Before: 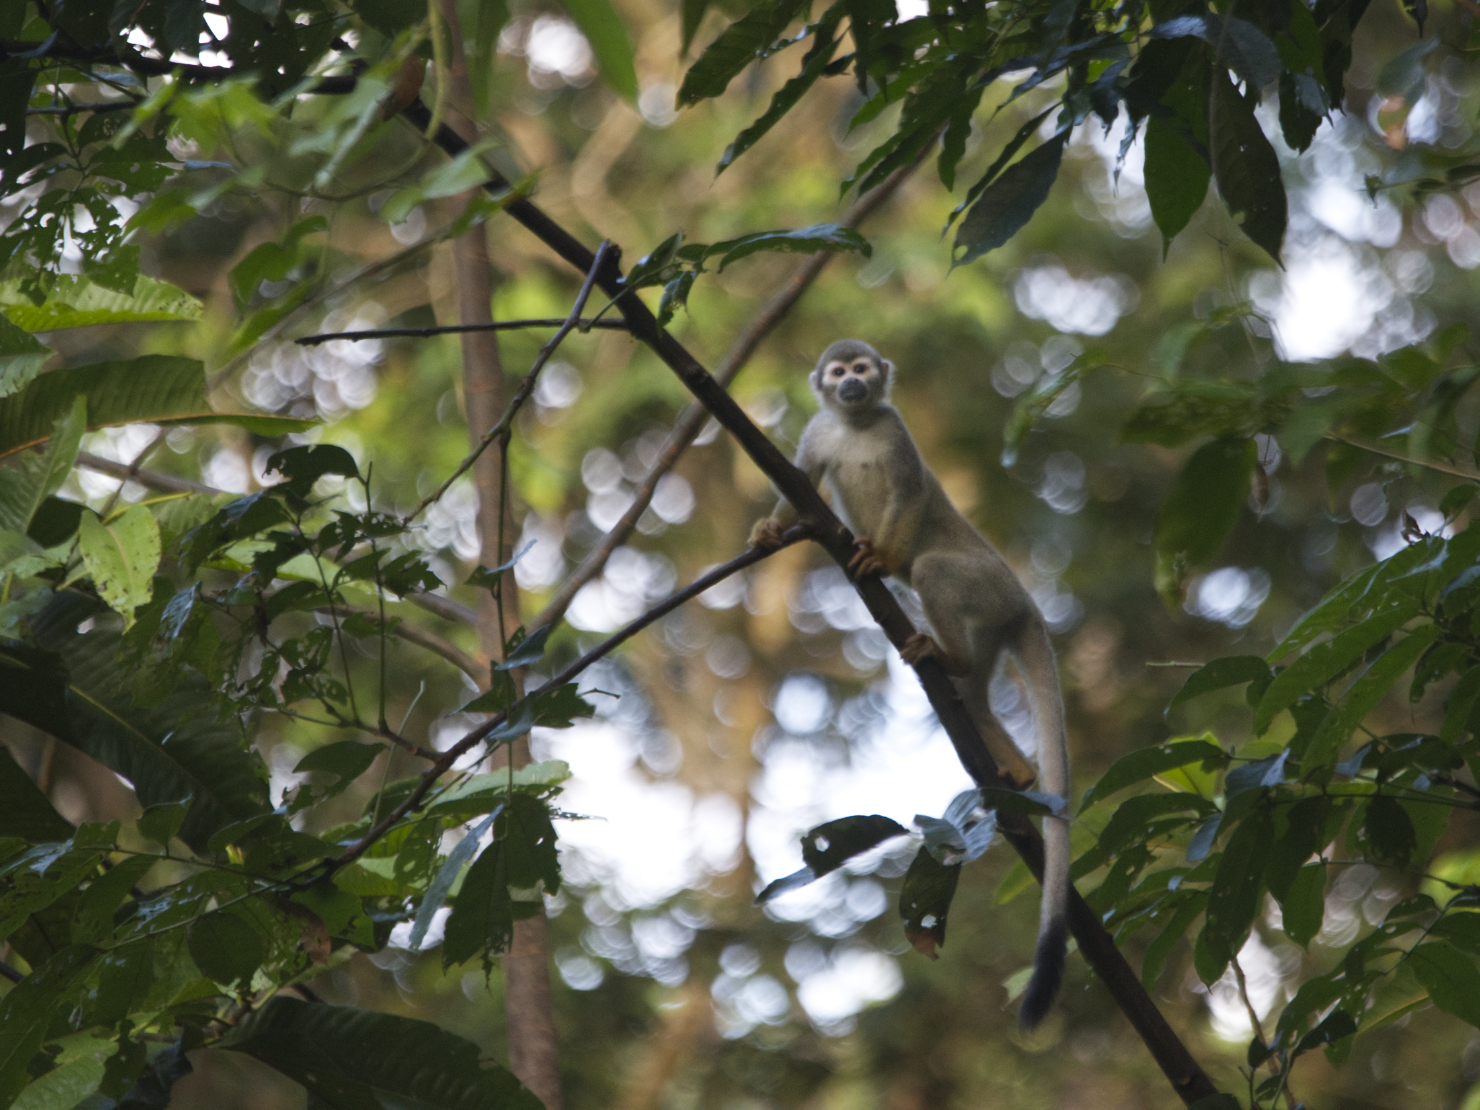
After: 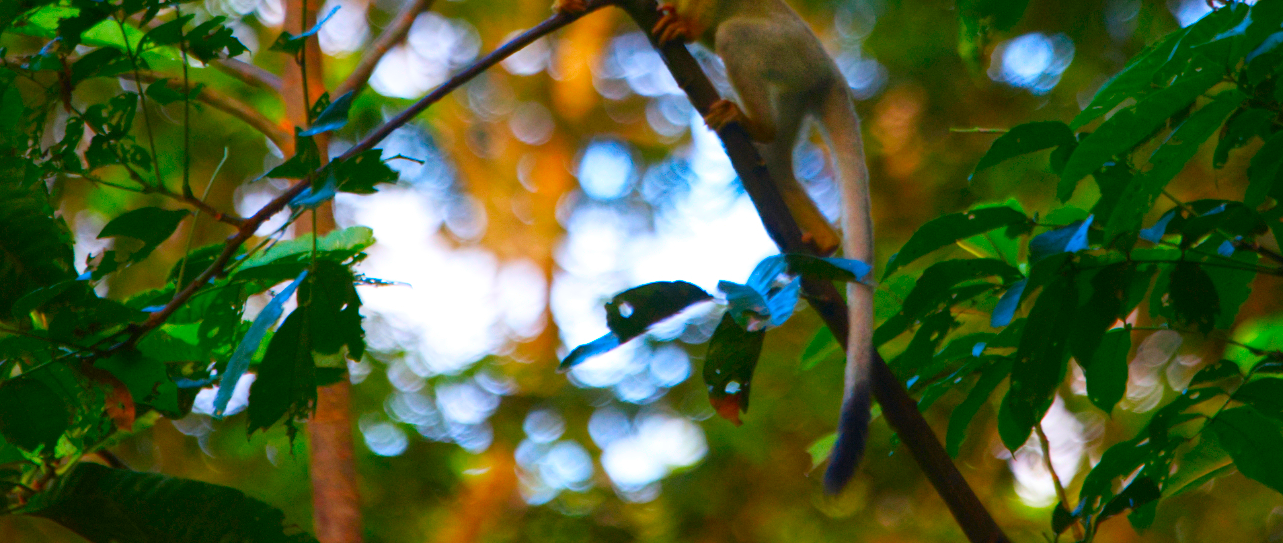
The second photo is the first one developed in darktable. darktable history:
crop and rotate: left 13.306%, top 48.129%, bottom 2.928%
color correction: saturation 3
